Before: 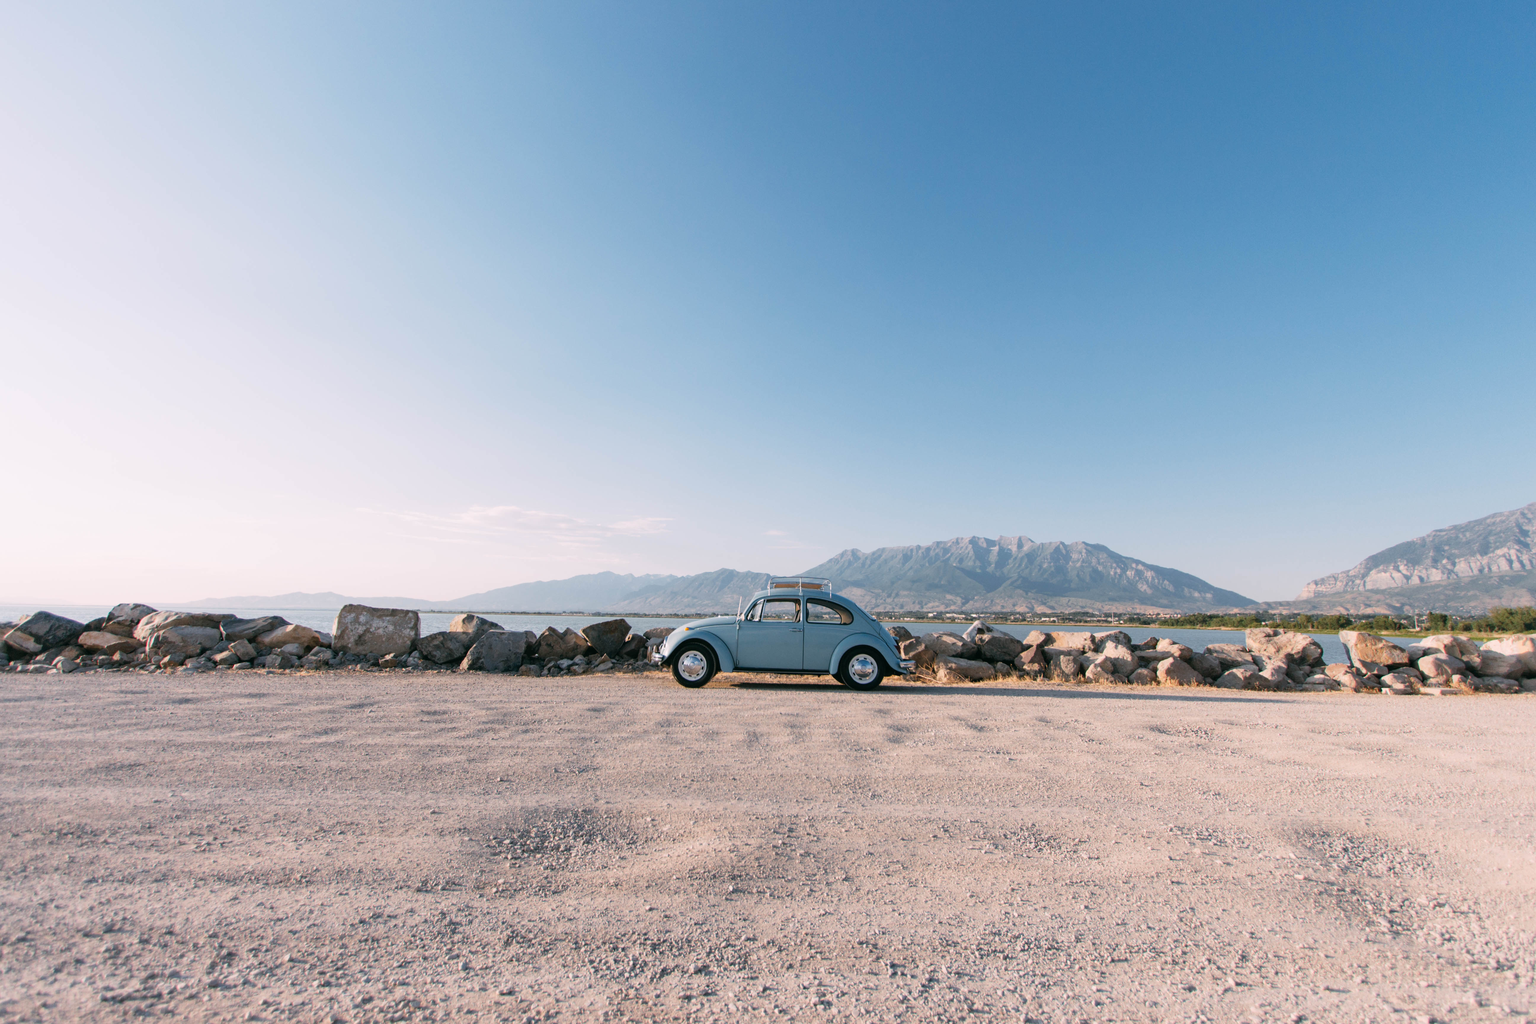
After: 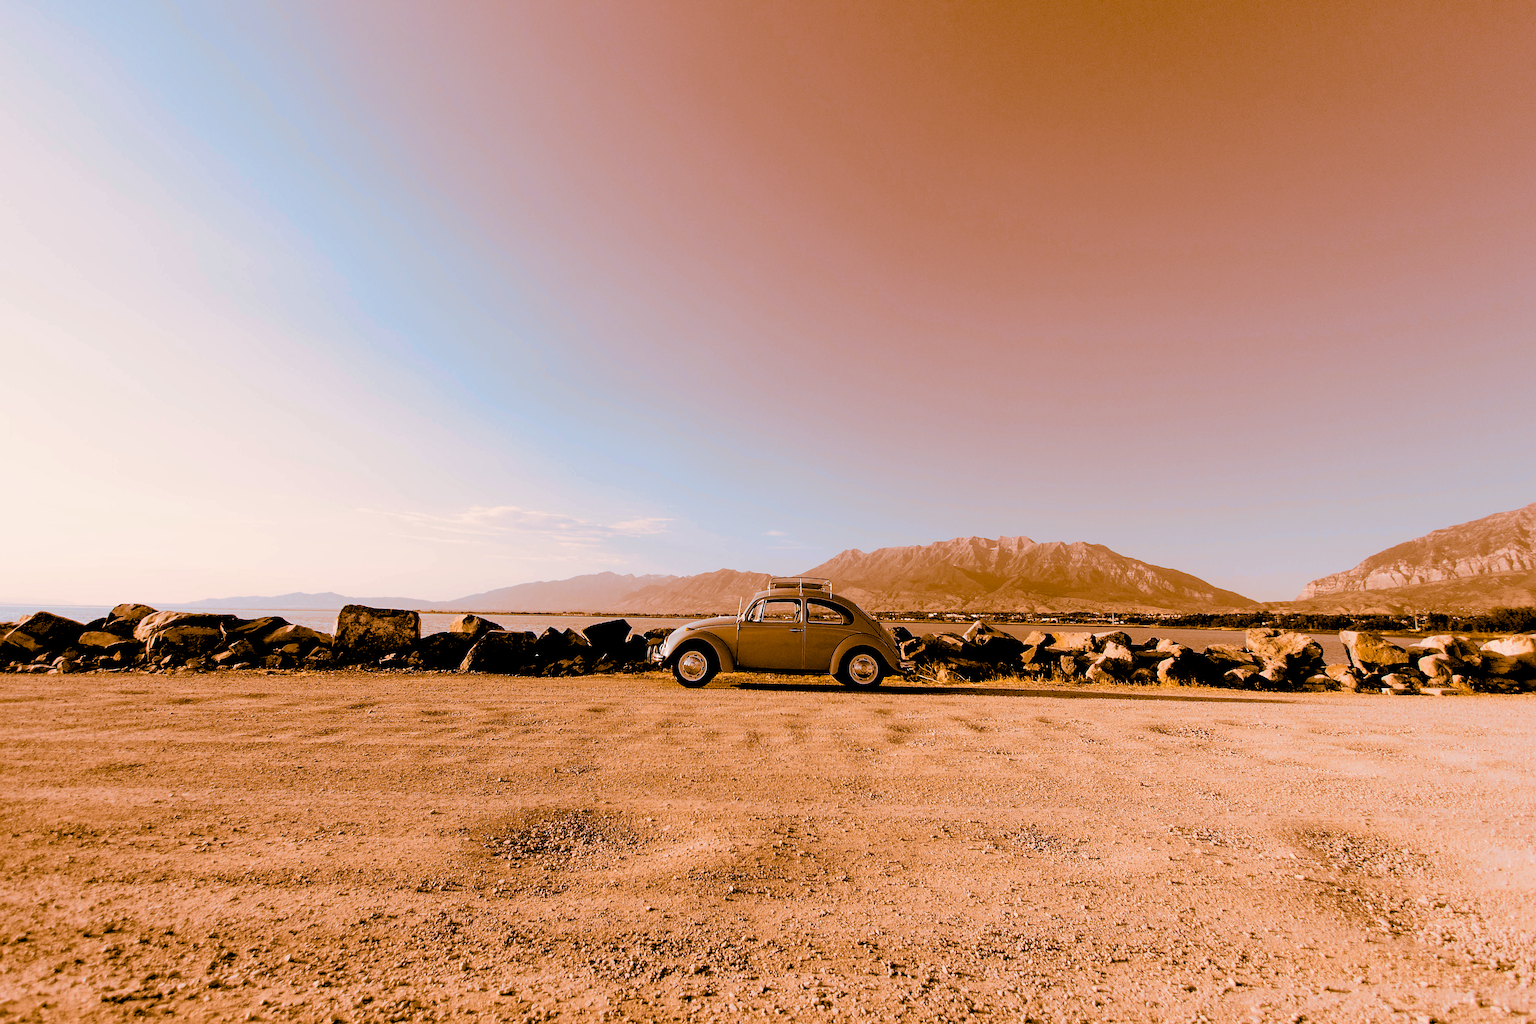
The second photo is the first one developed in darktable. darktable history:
sharpen: radius 1.4, amount 1.25, threshold 0.7
exposure: black level correction 0.1, exposure -0.092 EV, compensate highlight preservation false
split-toning: shadows › hue 26°, shadows › saturation 0.92, highlights › hue 40°, highlights › saturation 0.92, balance -63, compress 0%
color balance rgb: perceptual saturation grading › global saturation 30%, global vibrance 20%
